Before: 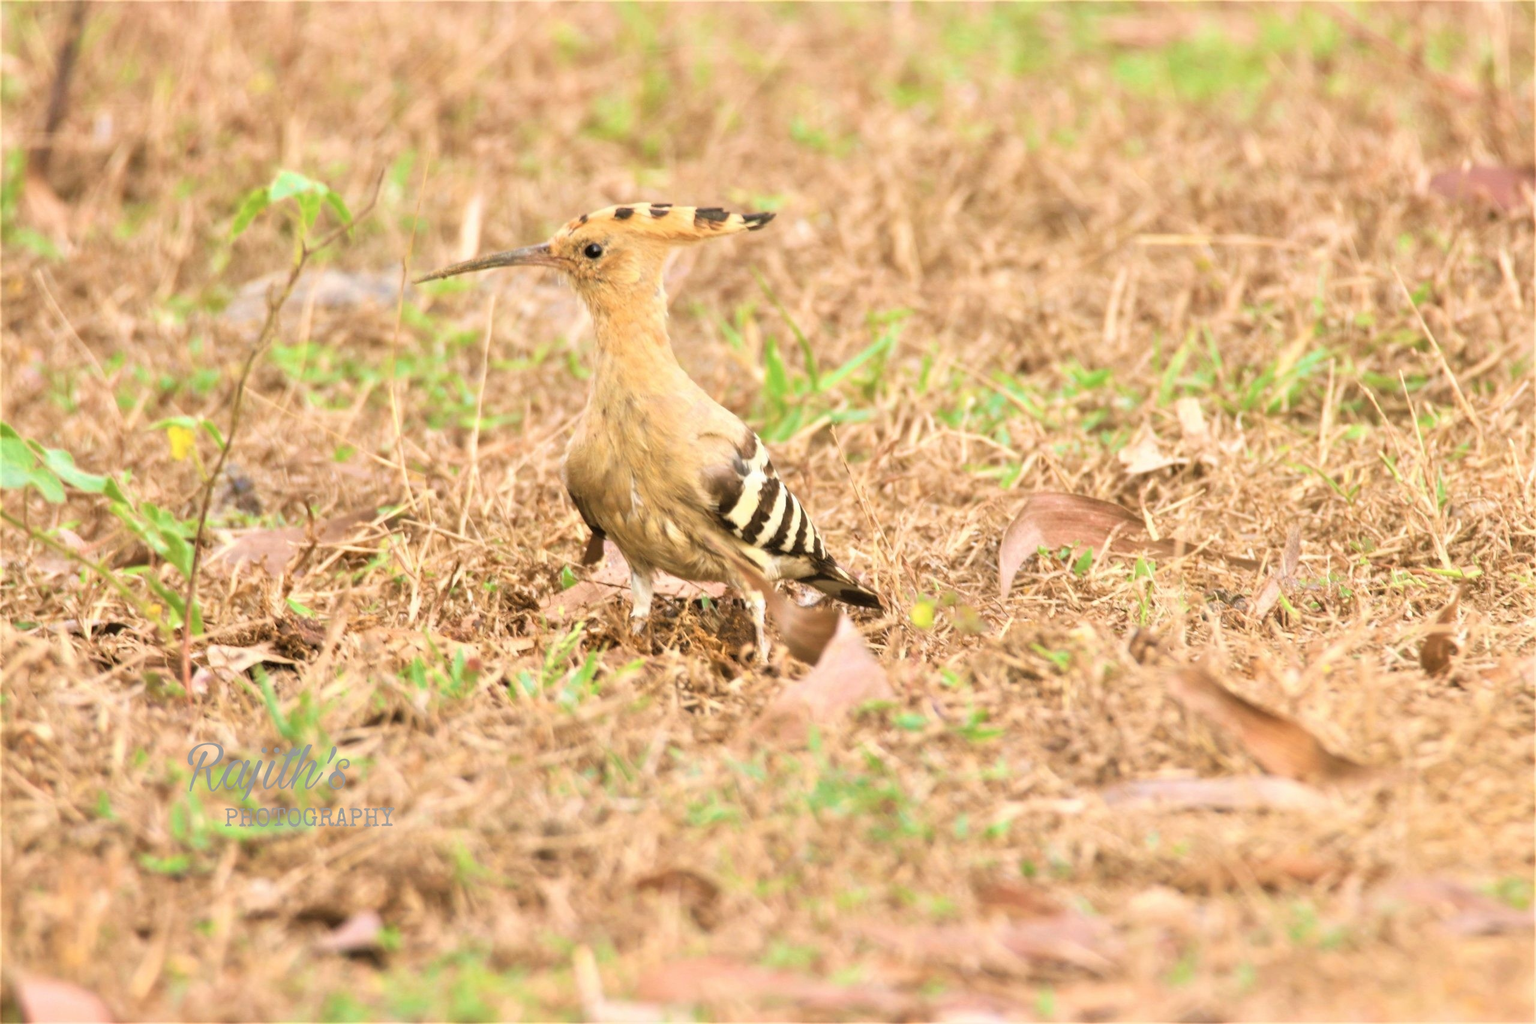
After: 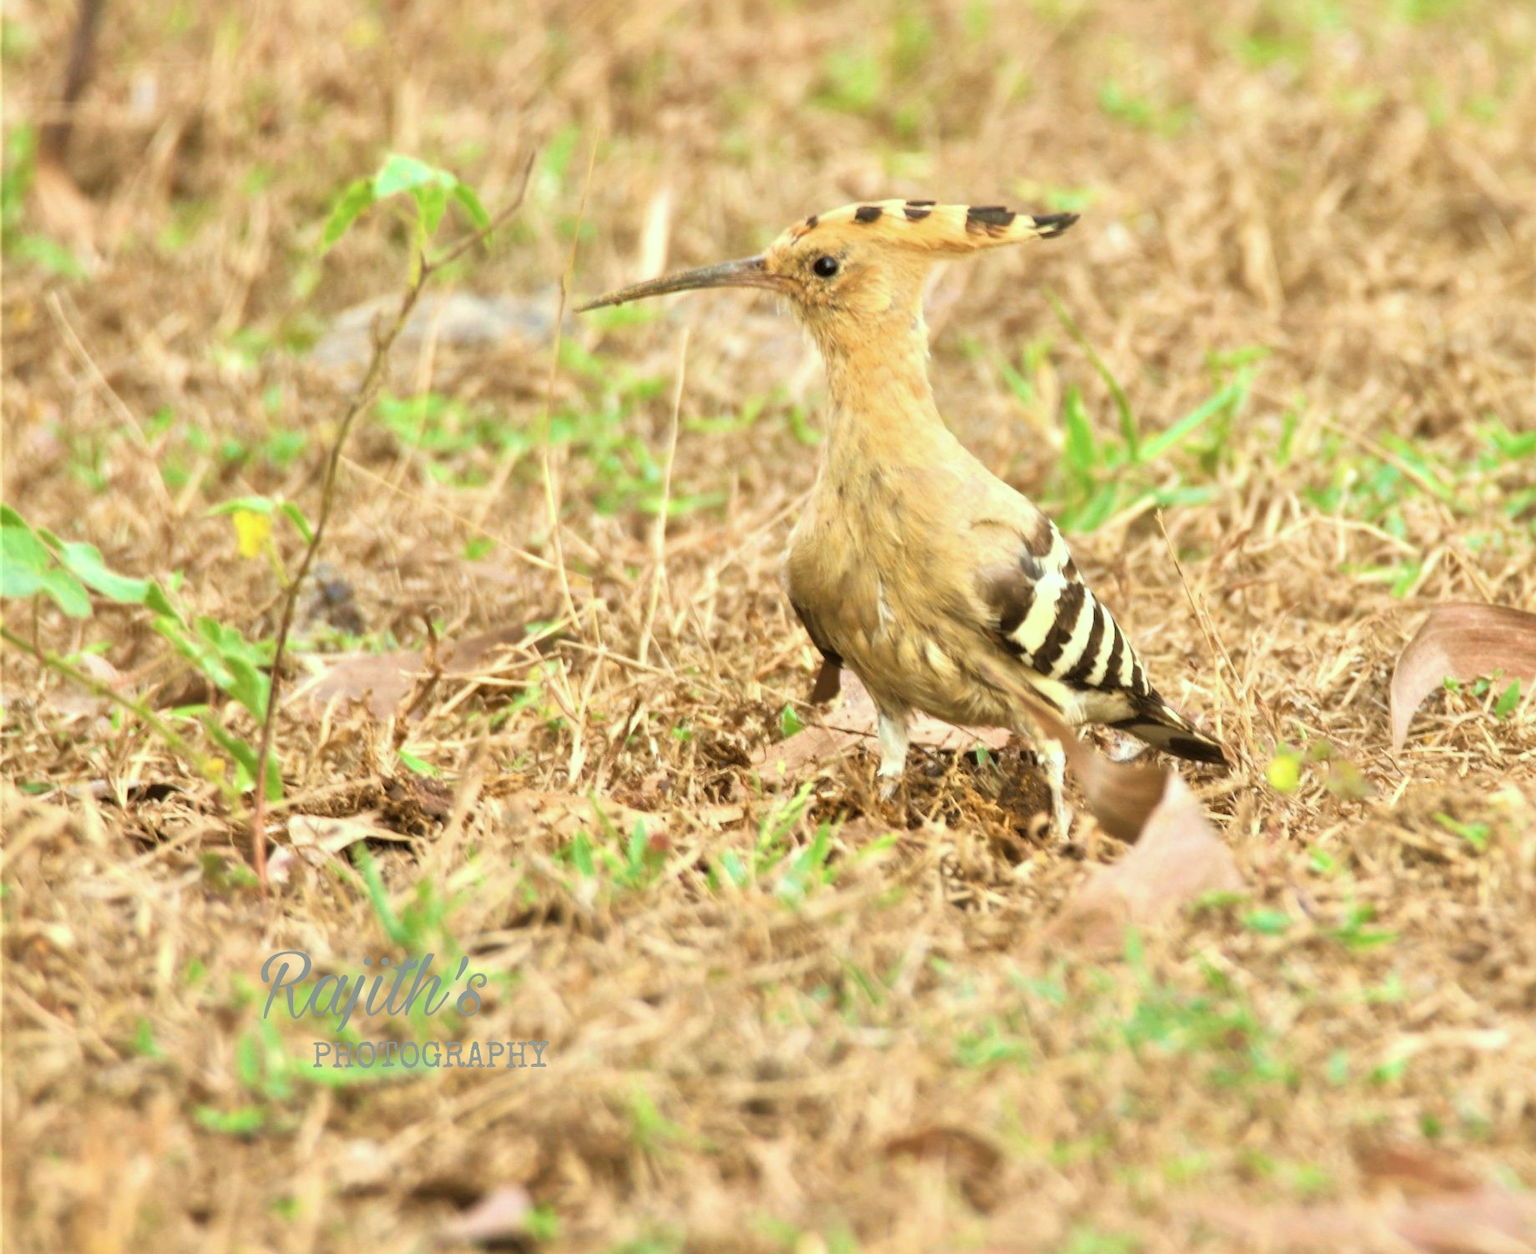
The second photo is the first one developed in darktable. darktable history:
crop: top 5.803%, right 27.864%, bottom 5.804%
local contrast: mode bilateral grid, contrast 20, coarseness 50, detail 120%, midtone range 0.2
color correction: highlights a* -8, highlights b* 3.1
